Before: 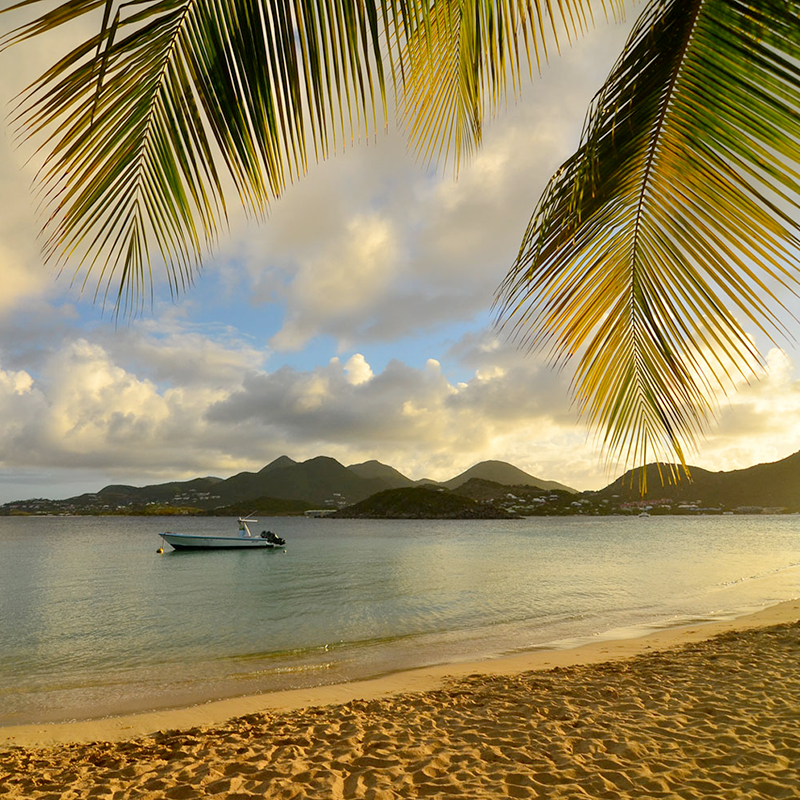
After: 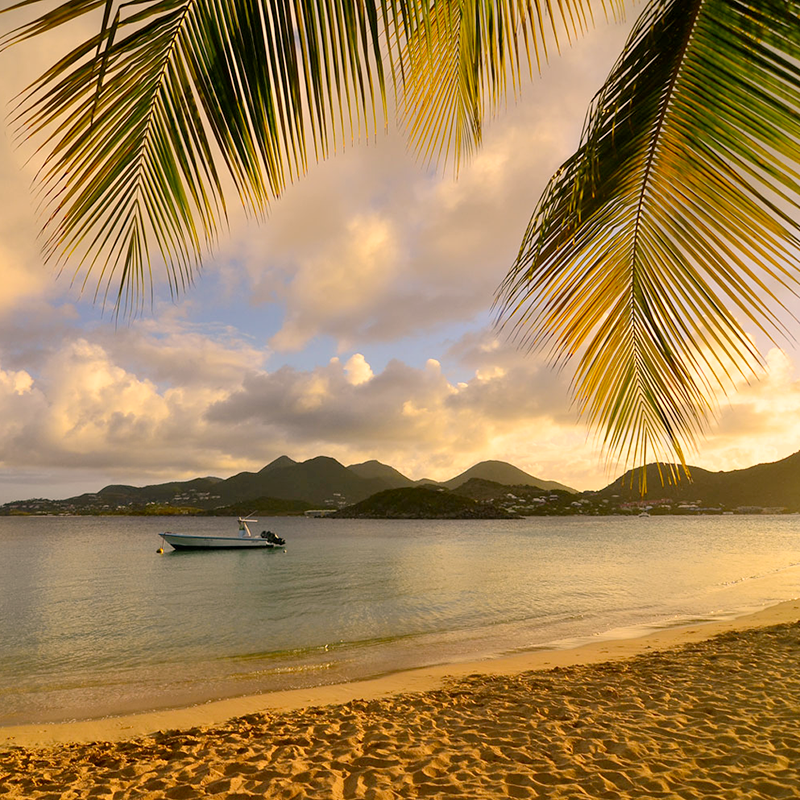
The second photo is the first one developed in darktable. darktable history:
color correction: highlights a* 11.82, highlights b* 11.46
